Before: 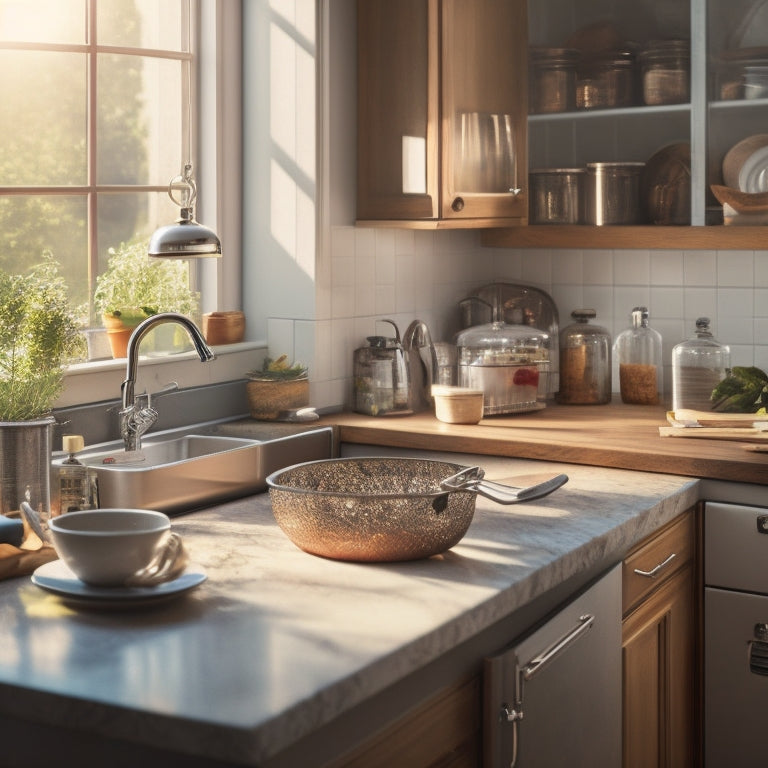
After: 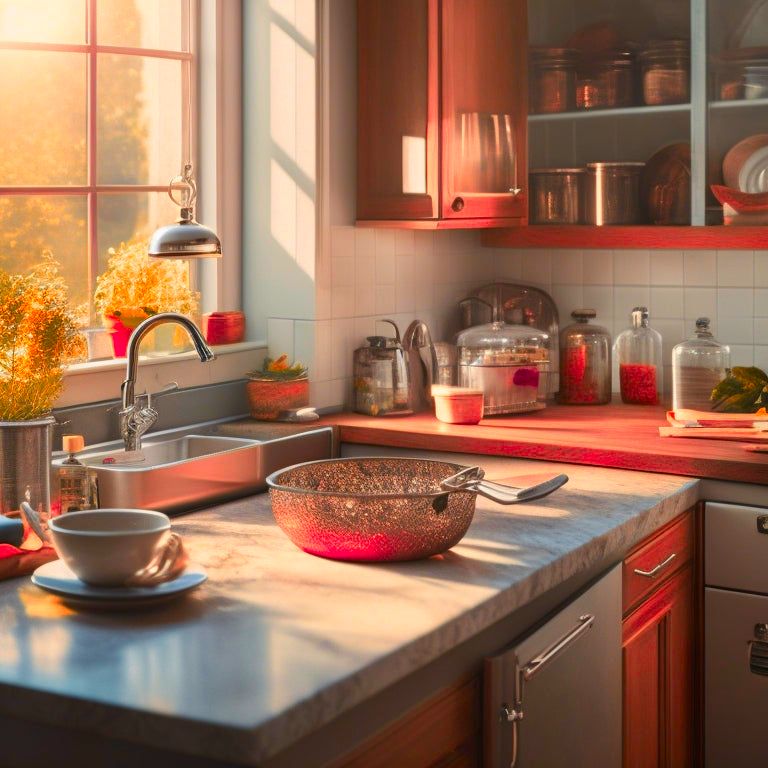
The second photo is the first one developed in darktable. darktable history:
color zones: curves: ch1 [(0.24, 0.634) (0.75, 0.5)]; ch2 [(0.253, 0.437) (0.745, 0.491)], mix 102.12%
color balance rgb: linear chroma grading › global chroma 15%, perceptual saturation grading › global saturation 30%
